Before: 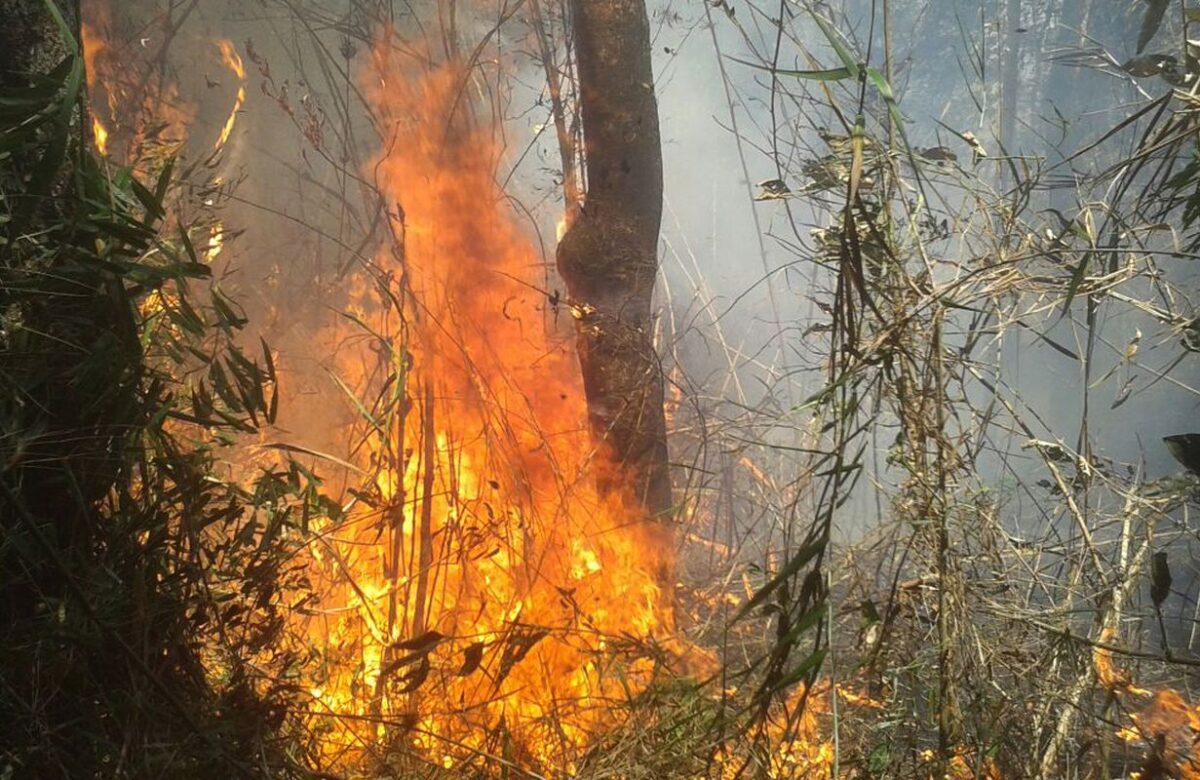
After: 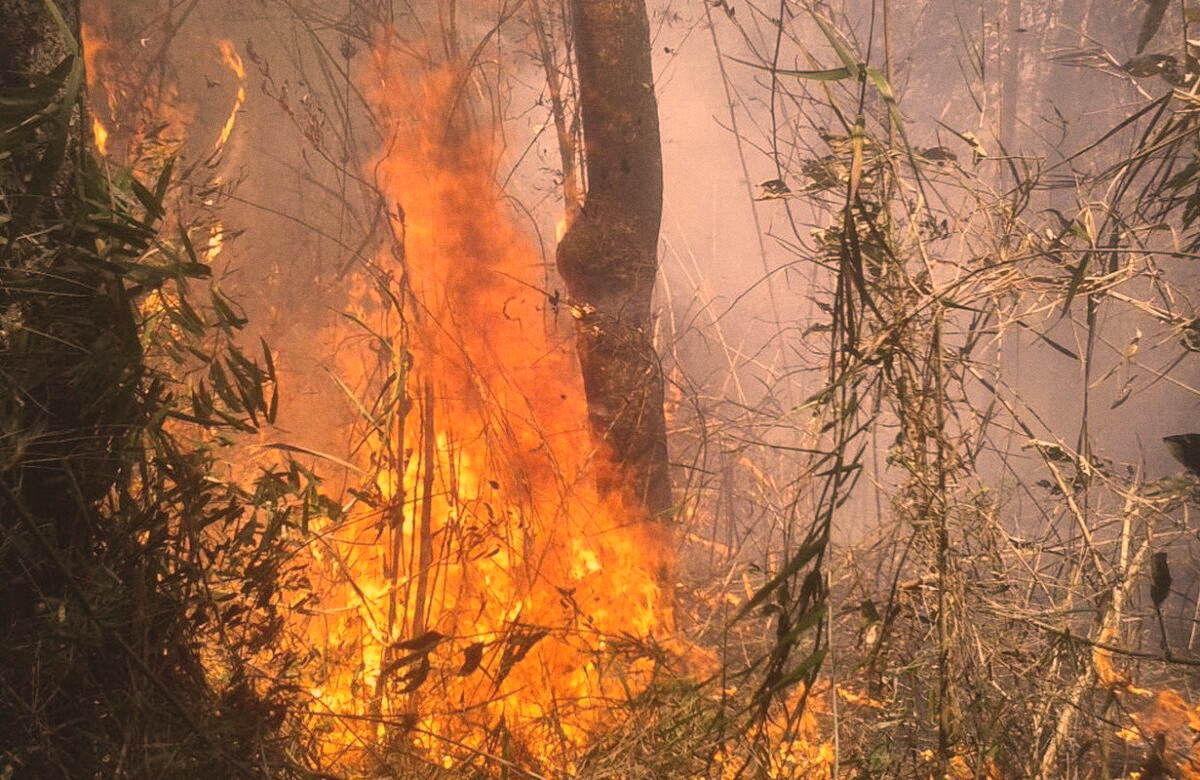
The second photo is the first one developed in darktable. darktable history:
local contrast: mode bilateral grid, contrast 20, coarseness 50, detail 120%, midtone range 0.2
color correction: highlights a* 40, highlights b* 40, saturation 0.69
contrast brightness saturation: contrast -0.1, brightness 0.05, saturation 0.08
grain: coarseness 7.08 ISO, strength 21.67%, mid-tones bias 59.58%
